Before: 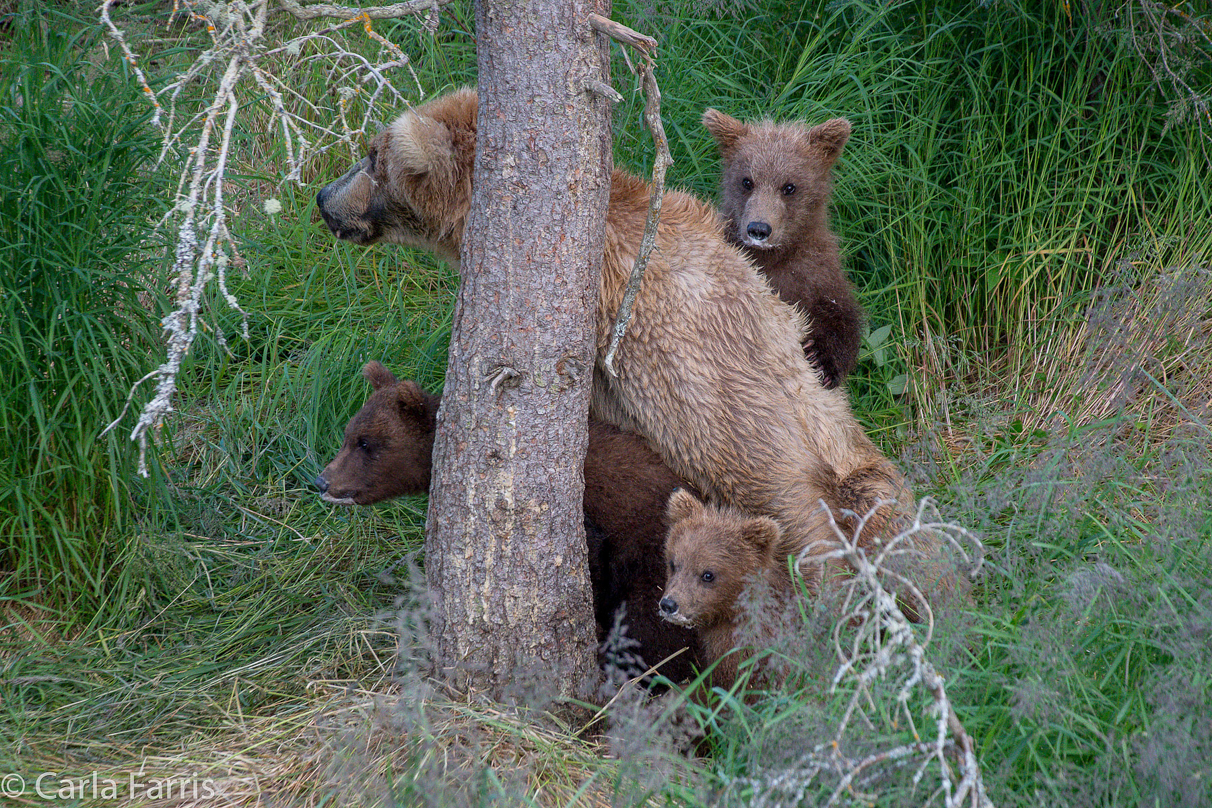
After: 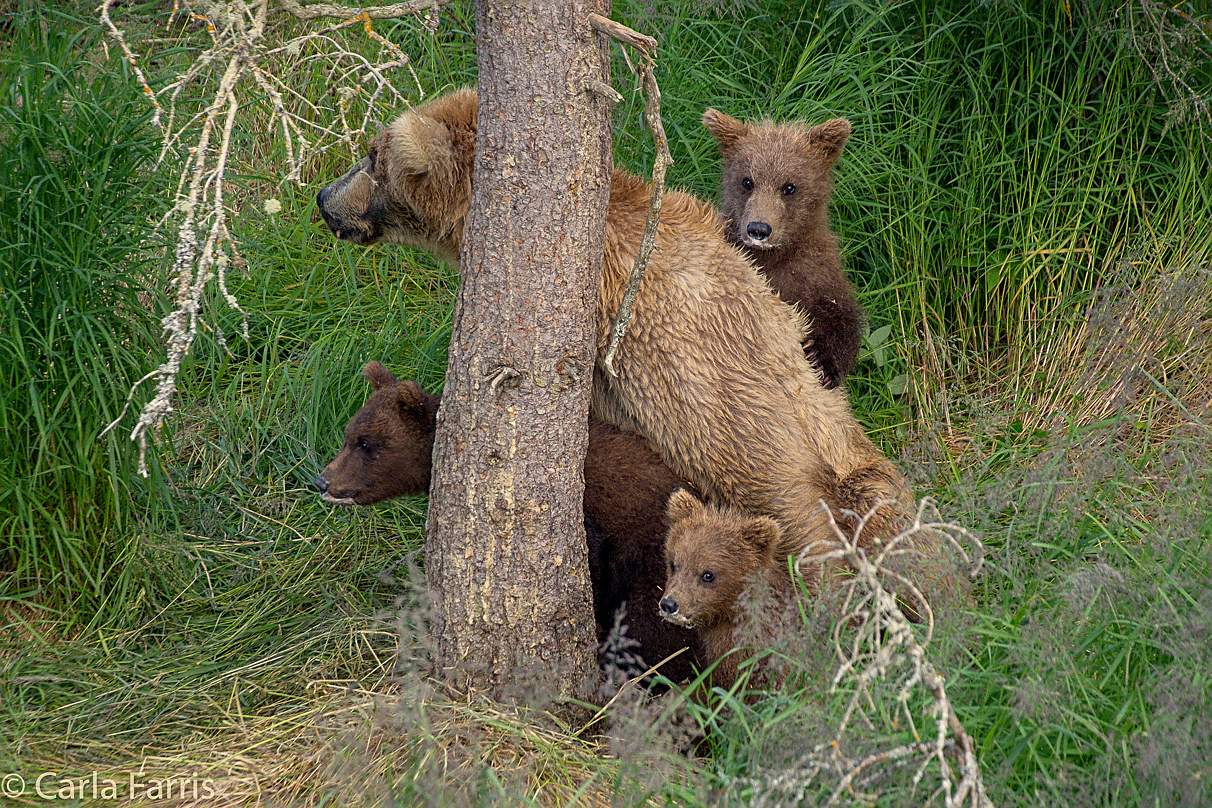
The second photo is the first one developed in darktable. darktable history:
sharpen: on, module defaults
color correction: highlights a* 2.44, highlights b* 23
